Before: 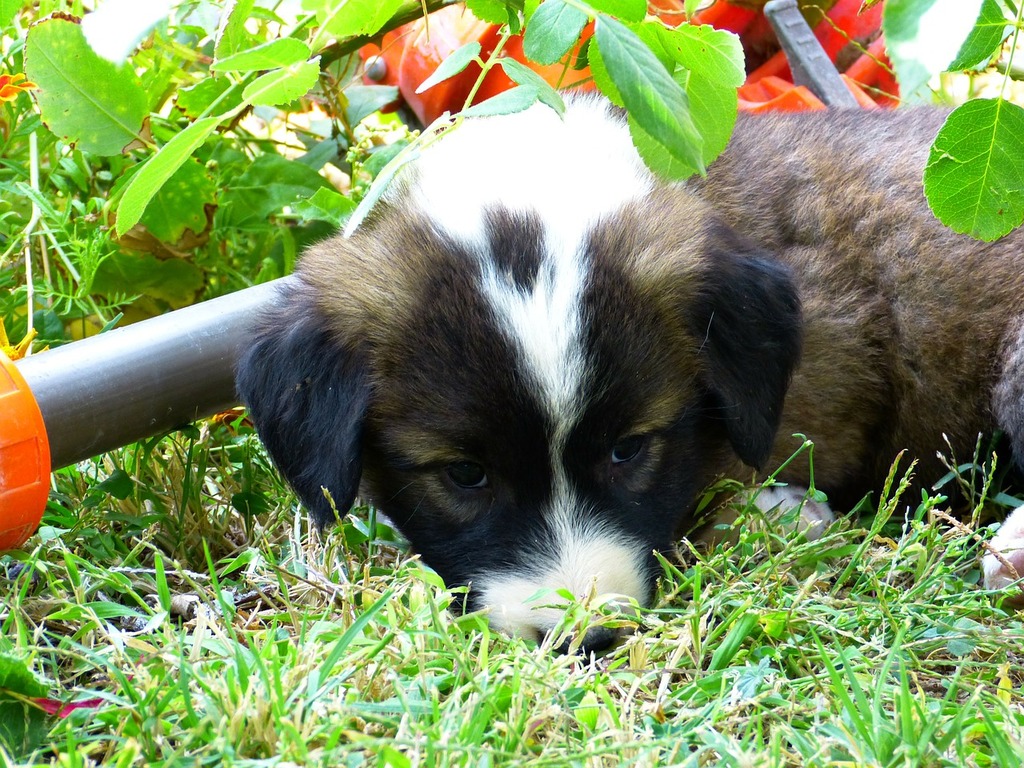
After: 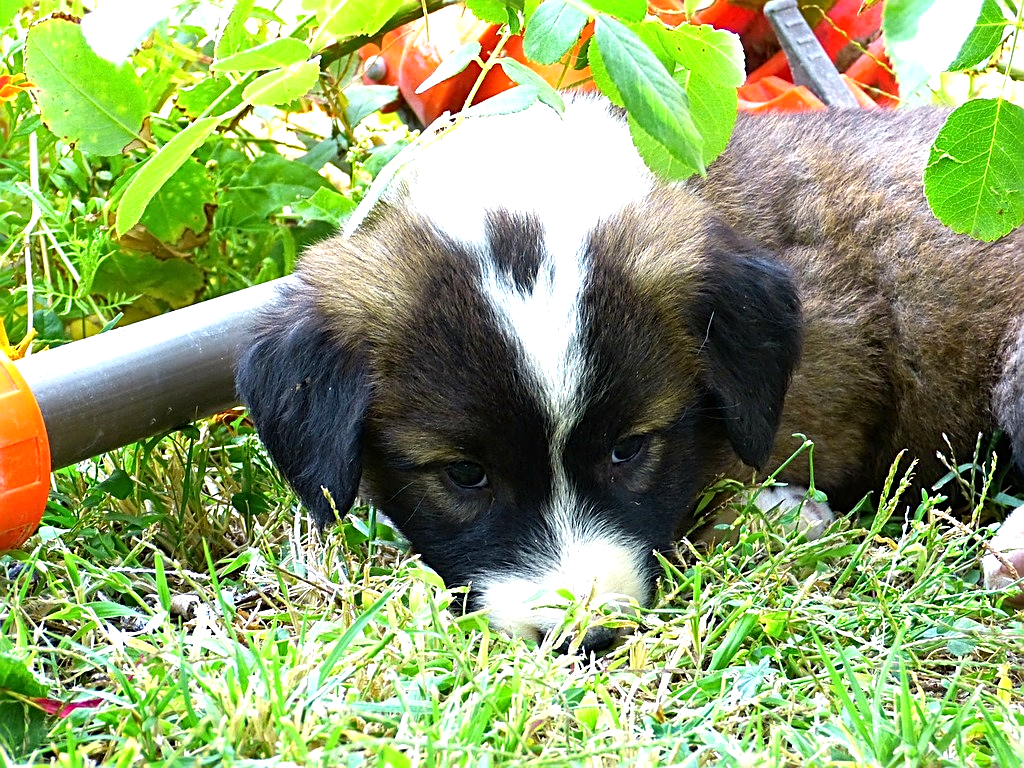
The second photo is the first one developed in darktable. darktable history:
sharpen: radius 2.531, amount 0.628
exposure: exposure 0.493 EV, compensate highlight preservation false
